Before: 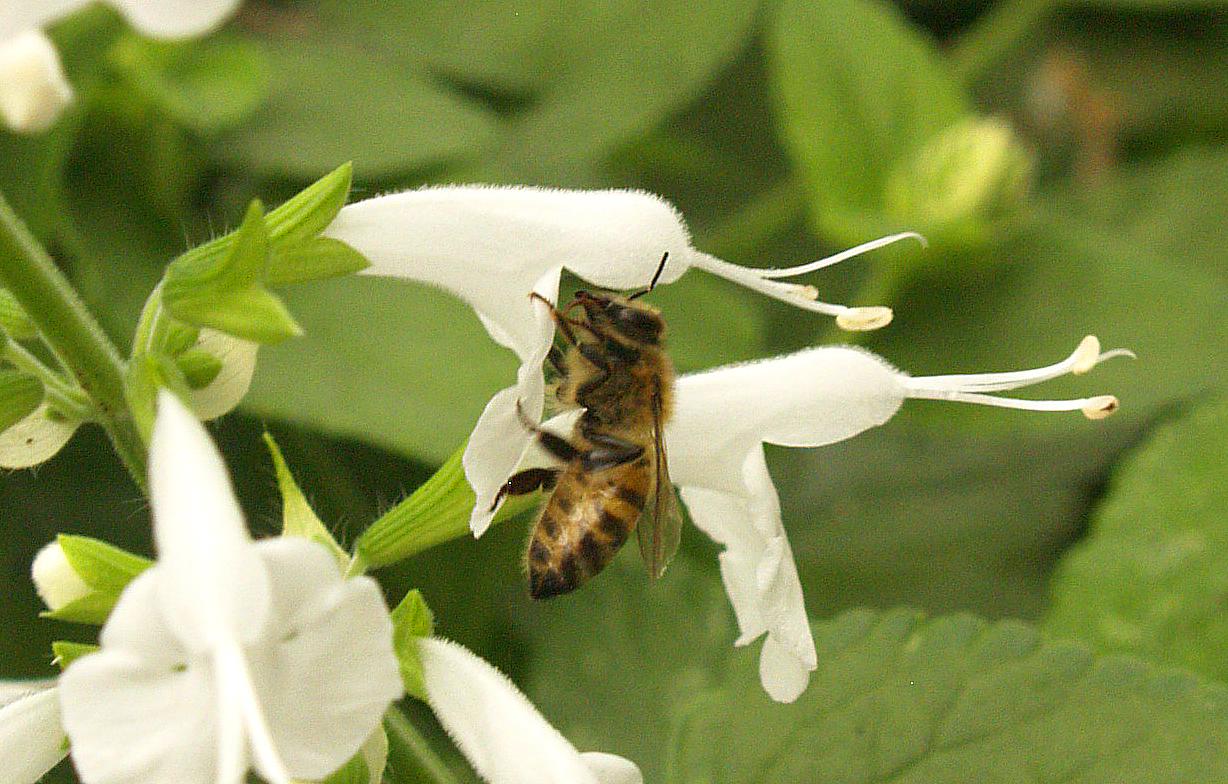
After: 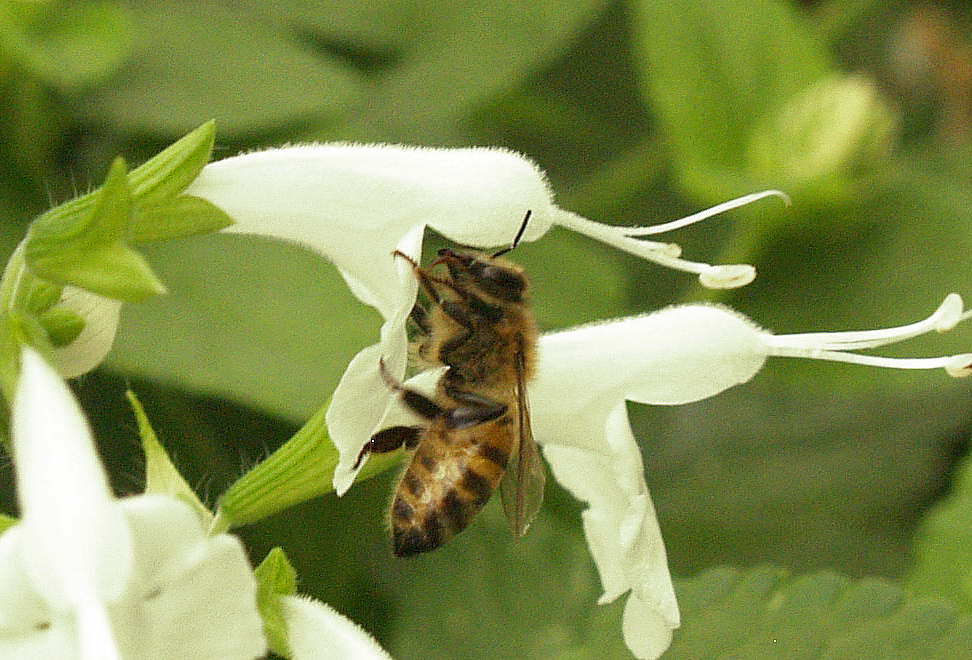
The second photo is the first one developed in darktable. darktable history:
crop: left 11.225%, top 5.381%, right 9.565%, bottom 10.314%
split-toning: shadows › hue 290.82°, shadows › saturation 0.34, highlights › saturation 0.38, balance 0, compress 50%
